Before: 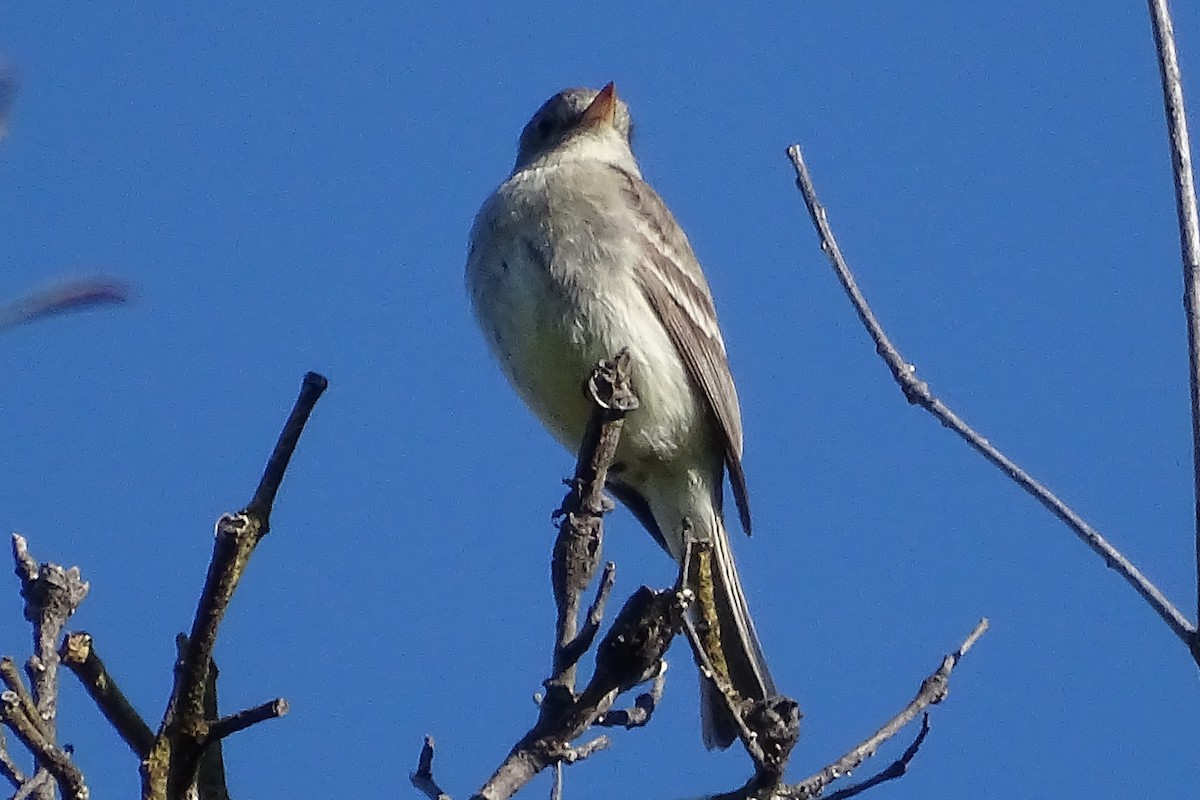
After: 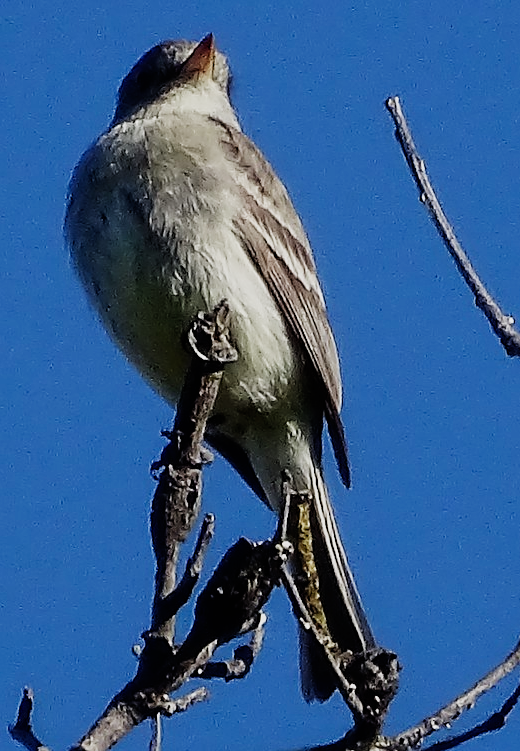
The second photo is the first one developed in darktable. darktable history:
crop: left 33.452%, top 6.025%, right 23.155%
sigmoid: contrast 1.8, skew -0.2, preserve hue 0%, red attenuation 0.1, red rotation 0.035, green attenuation 0.1, green rotation -0.017, blue attenuation 0.15, blue rotation -0.052, base primaries Rec2020
exposure: exposure -0.293 EV, compensate highlight preservation false
sharpen: amount 0.478
